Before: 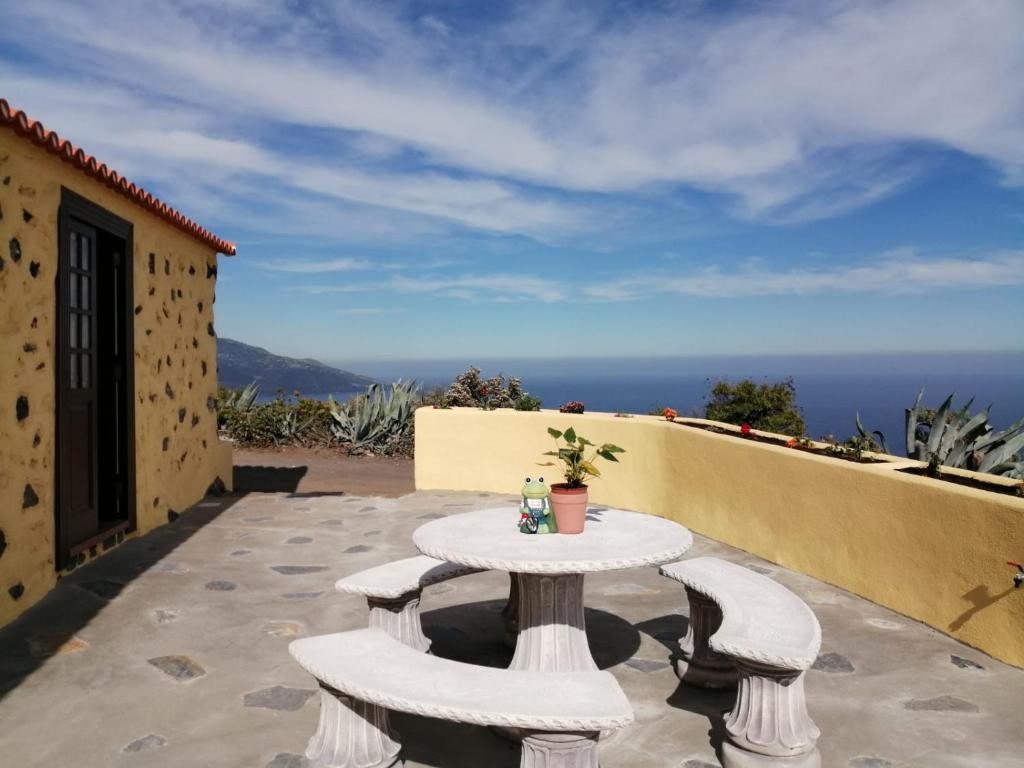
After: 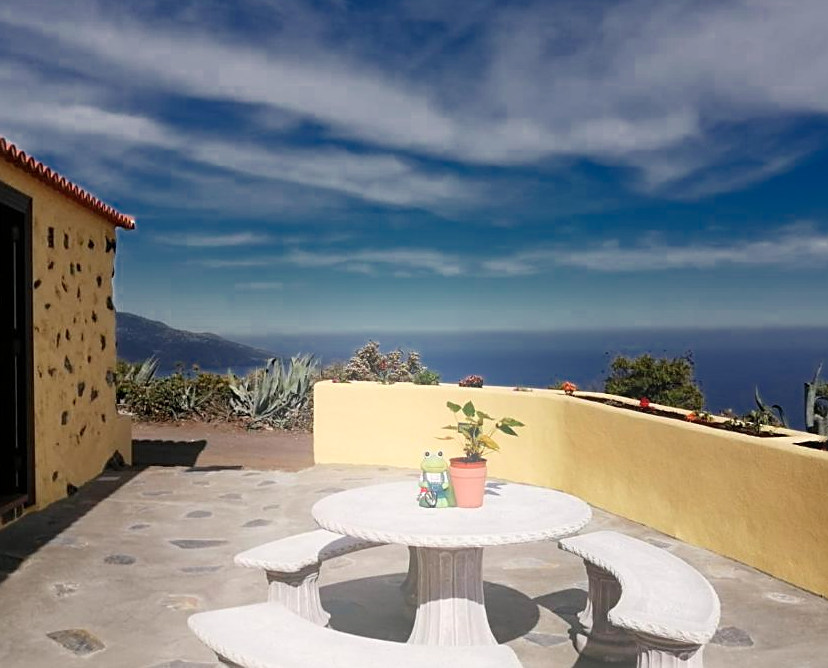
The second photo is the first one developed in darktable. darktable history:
sharpen: on, module defaults
crop: left 9.929%, top 3.475%, right 9.188%, bottom 9.529%
color zones: curves: ch0 [(0, 0.497) (0.143, 0.5) (0.286, 0.5) (0.429, 0.483) (0.571, 0.116) (0.714, -0.006) (0.857, 0.28) (1, 0.497)]
bloom: size 16%, threshold 98%, strength 20%
